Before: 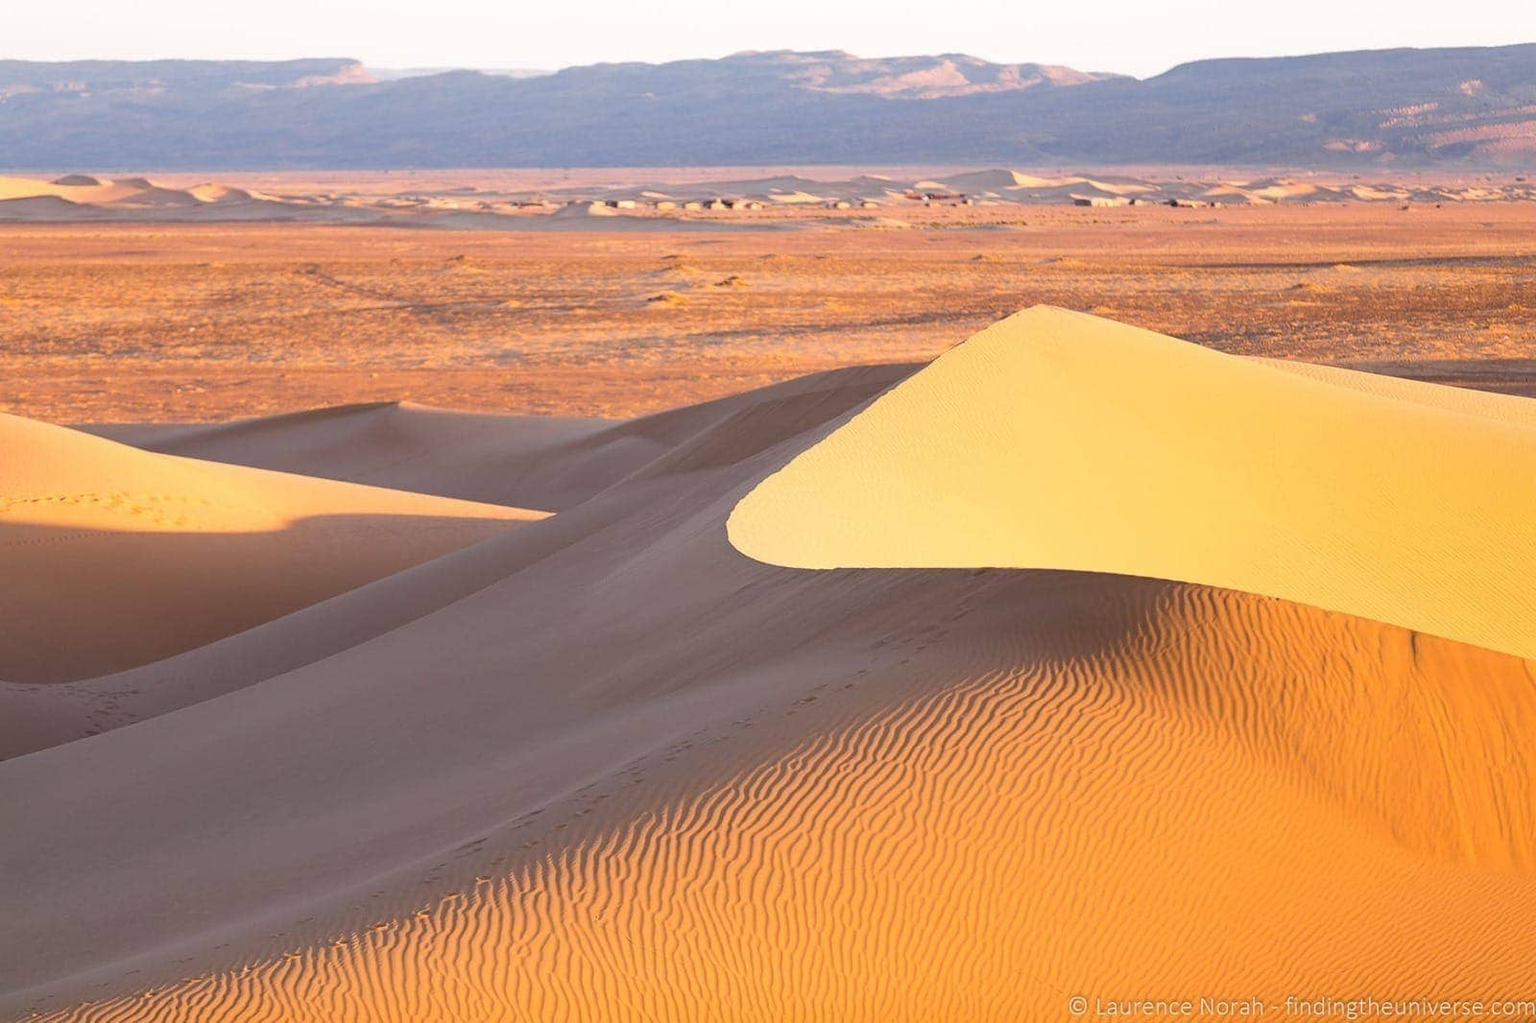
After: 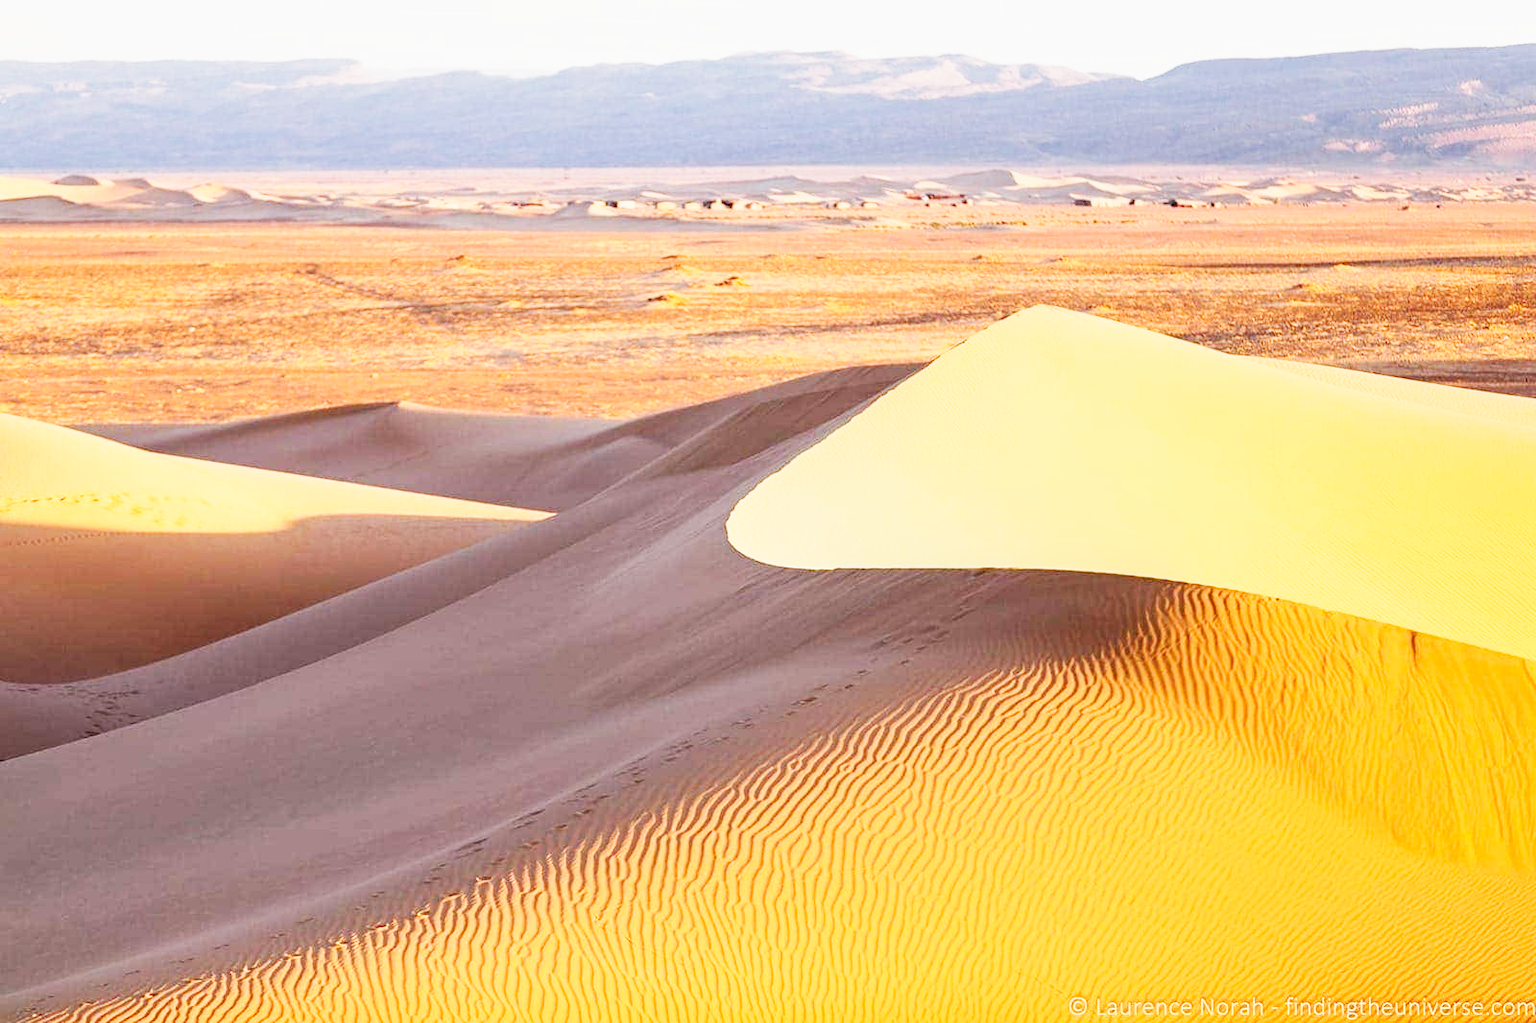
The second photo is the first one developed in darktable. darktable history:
tone curve: curves: ch0 [(0, 0) (0.091, 0.077) (0.517, 0.574) (0.745, 0.82) (0.844, 0.908) (0.909, 0.942) (1, 0.973)]; ch1 [(0, 0) (0.437, 0.404) (0.5, 0.5) (0.534, 0.554) (0.58, 0.603) (0.616, 0.649) (1, 1)]; ch2 [(0, 0) (0.442, 0.415) (0.5, 0.5) (0.535, 0.557) (0.585, 0.62) (1, 1)], preserve colors none
base curve: curves: ch0 [(0, 0) (0.032, 0.025) (0.121, 0.166) (0.206, 0.329) (0.605, 0.79) (1, 1)], preserve colors none
local contrast: on, module defaults
